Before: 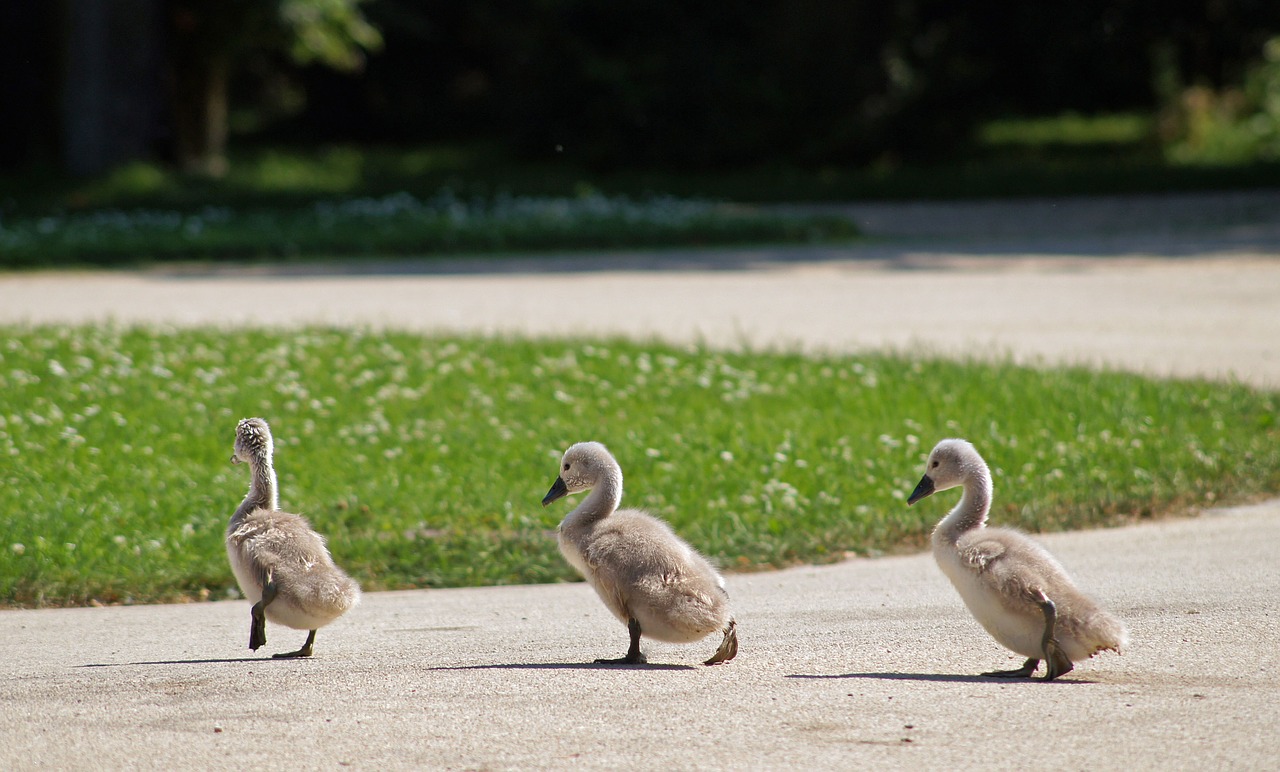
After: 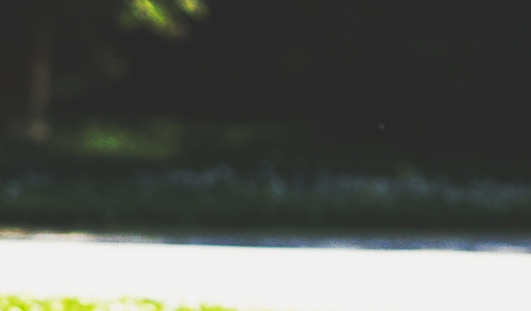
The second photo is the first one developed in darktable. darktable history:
tone equalizer: -8 EV -1.08 EV, -7 EV -1.01 EV, -6 EV -0.867 EV, -5 EV -0.578 EV, -3 EV 0.578 EV, -2 EV 0.867 EV, -1 EV 1.01 EV, +0 EV 1.08 EV, edges refinement/feathering 500, mask exposure compensation -1.57 EV, preserve details no
contrast brightness saturation: contrast -0.1, saturation -0.1
crop: left 15.452%, top 5.459%, right 43.956%, bottom 56.62%
rotate and perspective: rotation 2.27°, automatic cropping off
base curve: curves: ch0 [(0, 0.015) (0.085, 0.116) (0.134, 0.298) (0.19, 0.545) (0.296, 0.764) (0.599, 0.982) (1, 1)], preserve colors none
